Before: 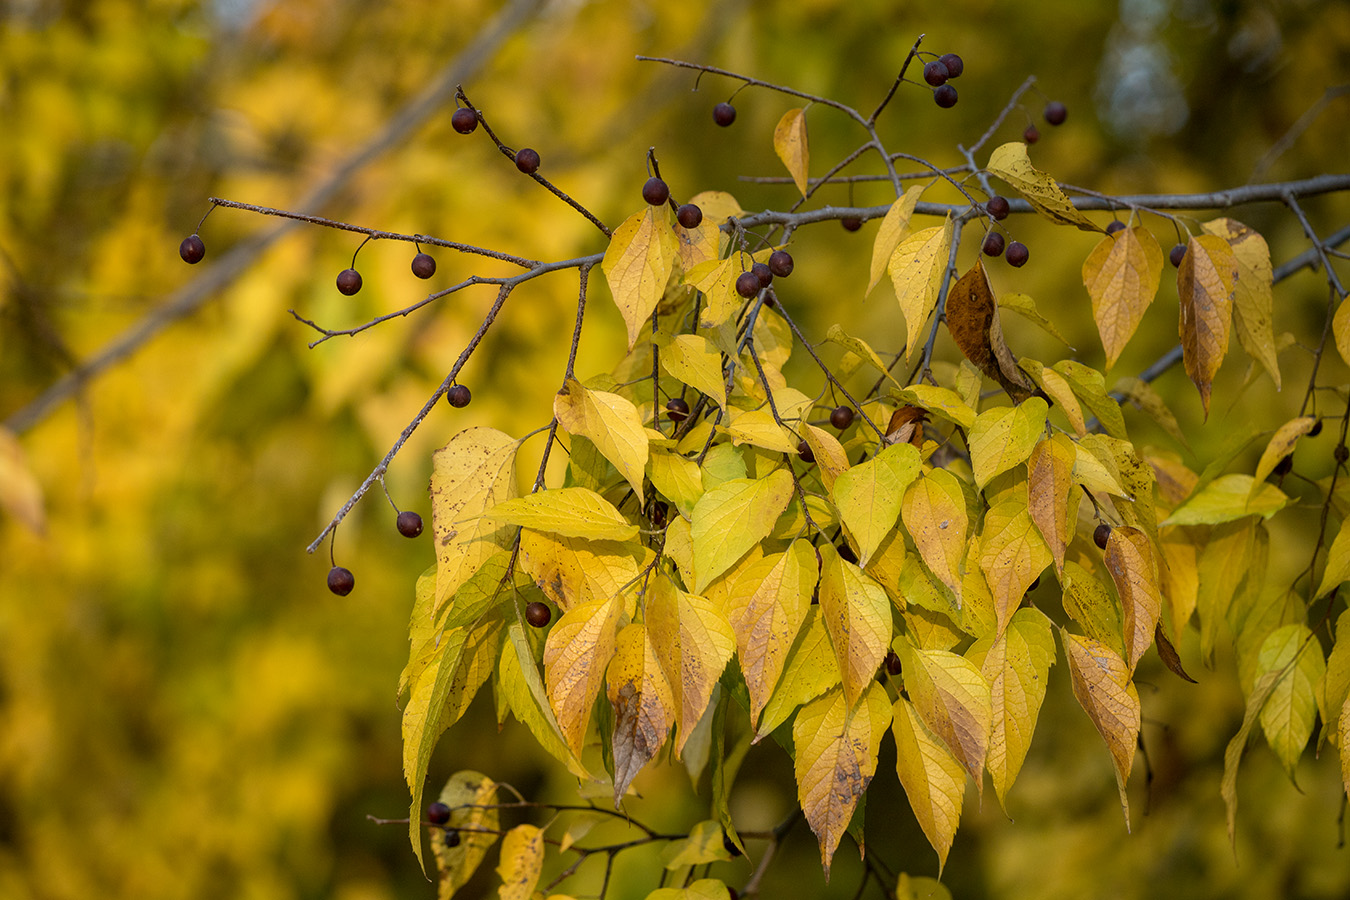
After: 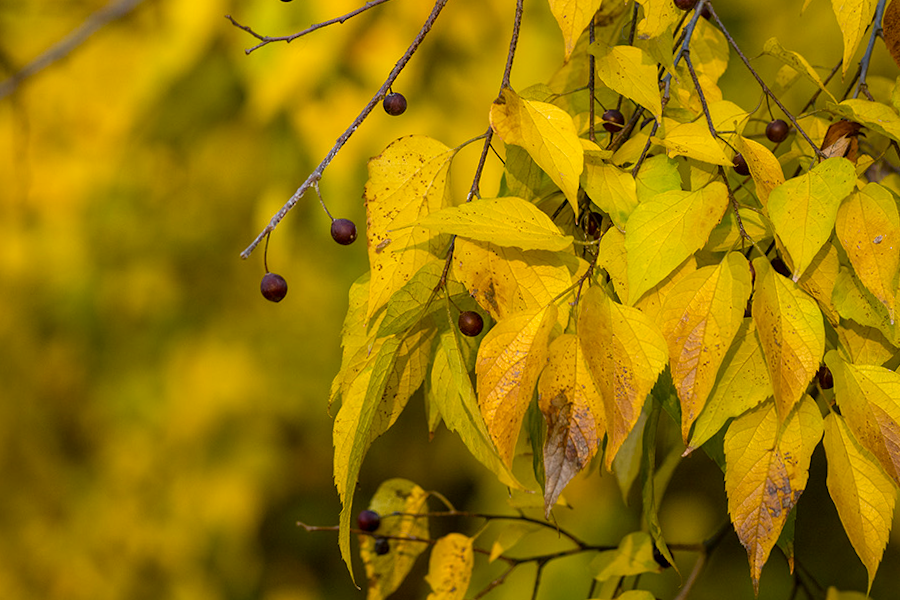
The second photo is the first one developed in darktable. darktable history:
crop and rotate: angle -0.82°, left 3.85%, top 31.828%, right 27.992%
white balance: emerald 1
color balance rgb: perceptual saturation grading › global saturation 25%, global vibrance 20%
